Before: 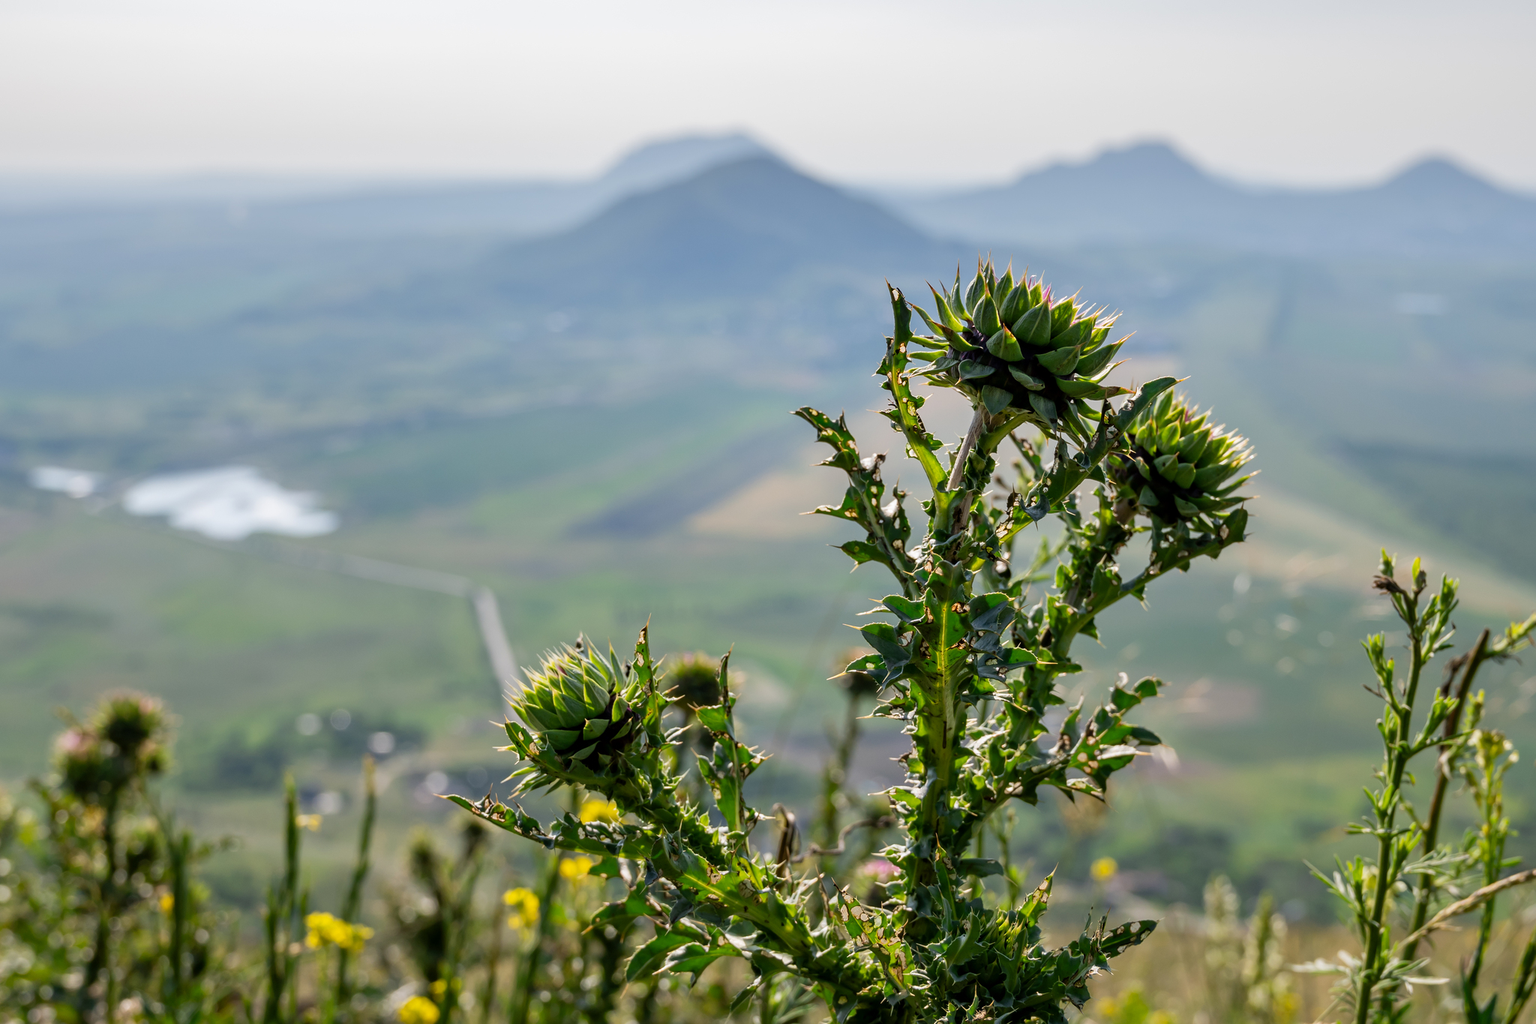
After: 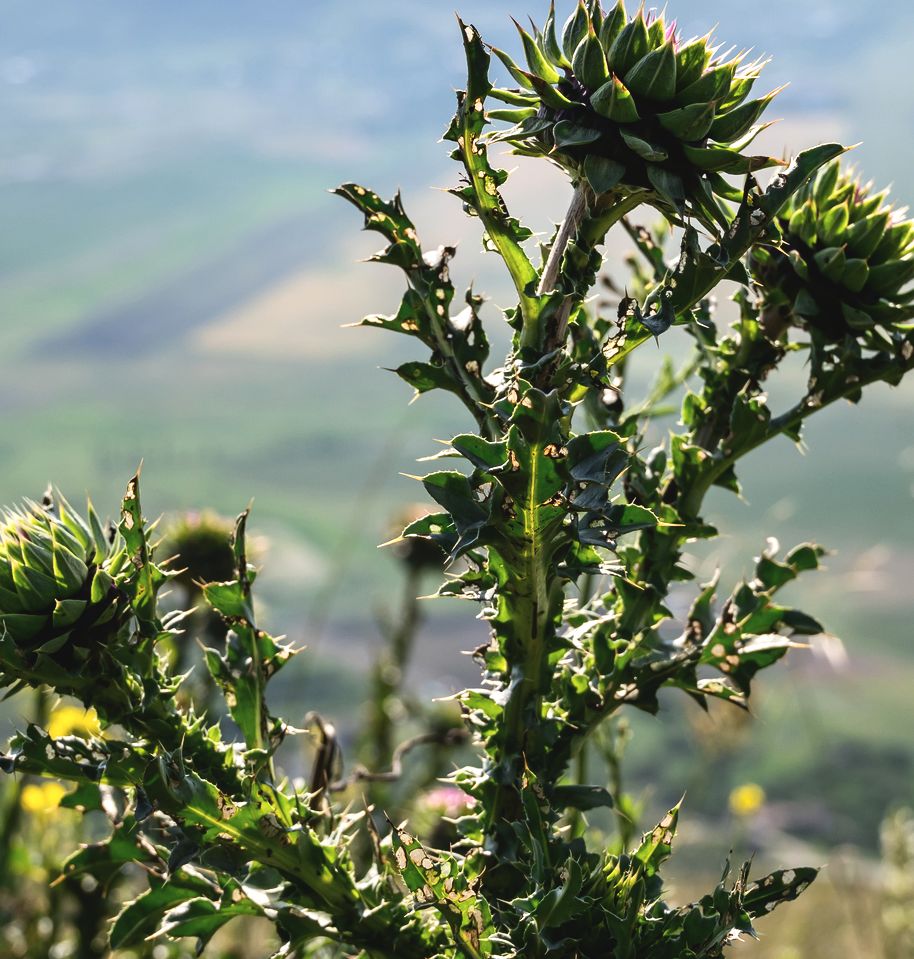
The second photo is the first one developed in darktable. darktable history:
crop: left 35.447%, top 26.357%, right 19.907%, bottom 3.371%
shadows and highlights: shadows -31.44, highlights 29.63
tone equalizer: -8 EV -0.747 EV, -7 EV -0.701 EV, -6 EV -0.625 EV, -5 EV -0.421 EV, -3 EV 0.391 EV, -2 EV 0.6 EV, -1 EV 0.678 EV, +0 EV 0.761 EV, edges refinement/feathering 500, mask exposure compensation -1.57 EV, preserve details no
exposure: black level correction -0.014, exposure -0.195 EV, compensate highlight preservation false
